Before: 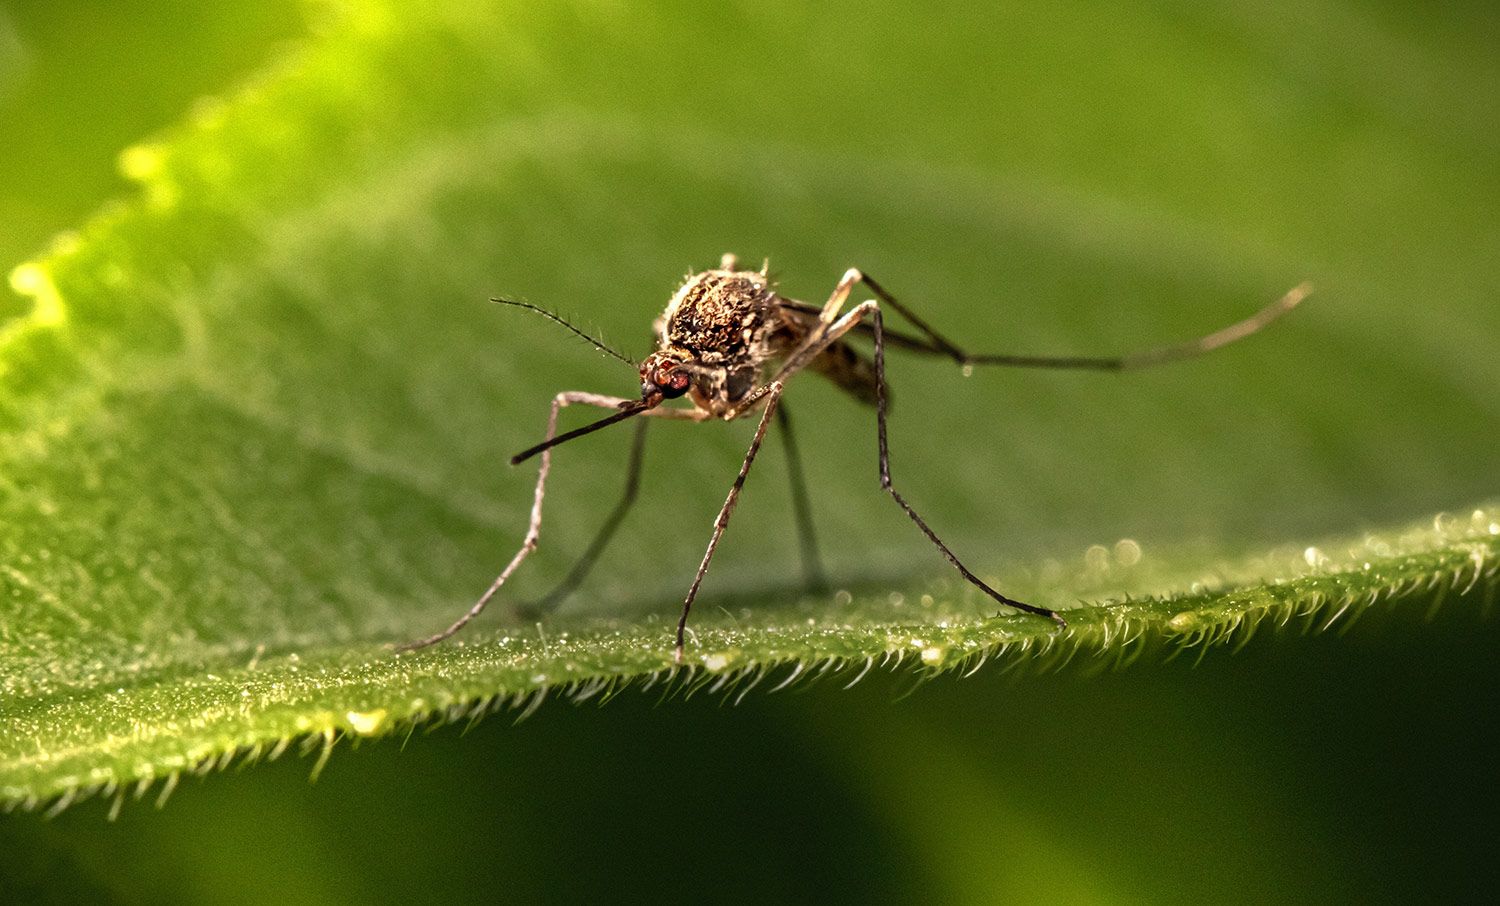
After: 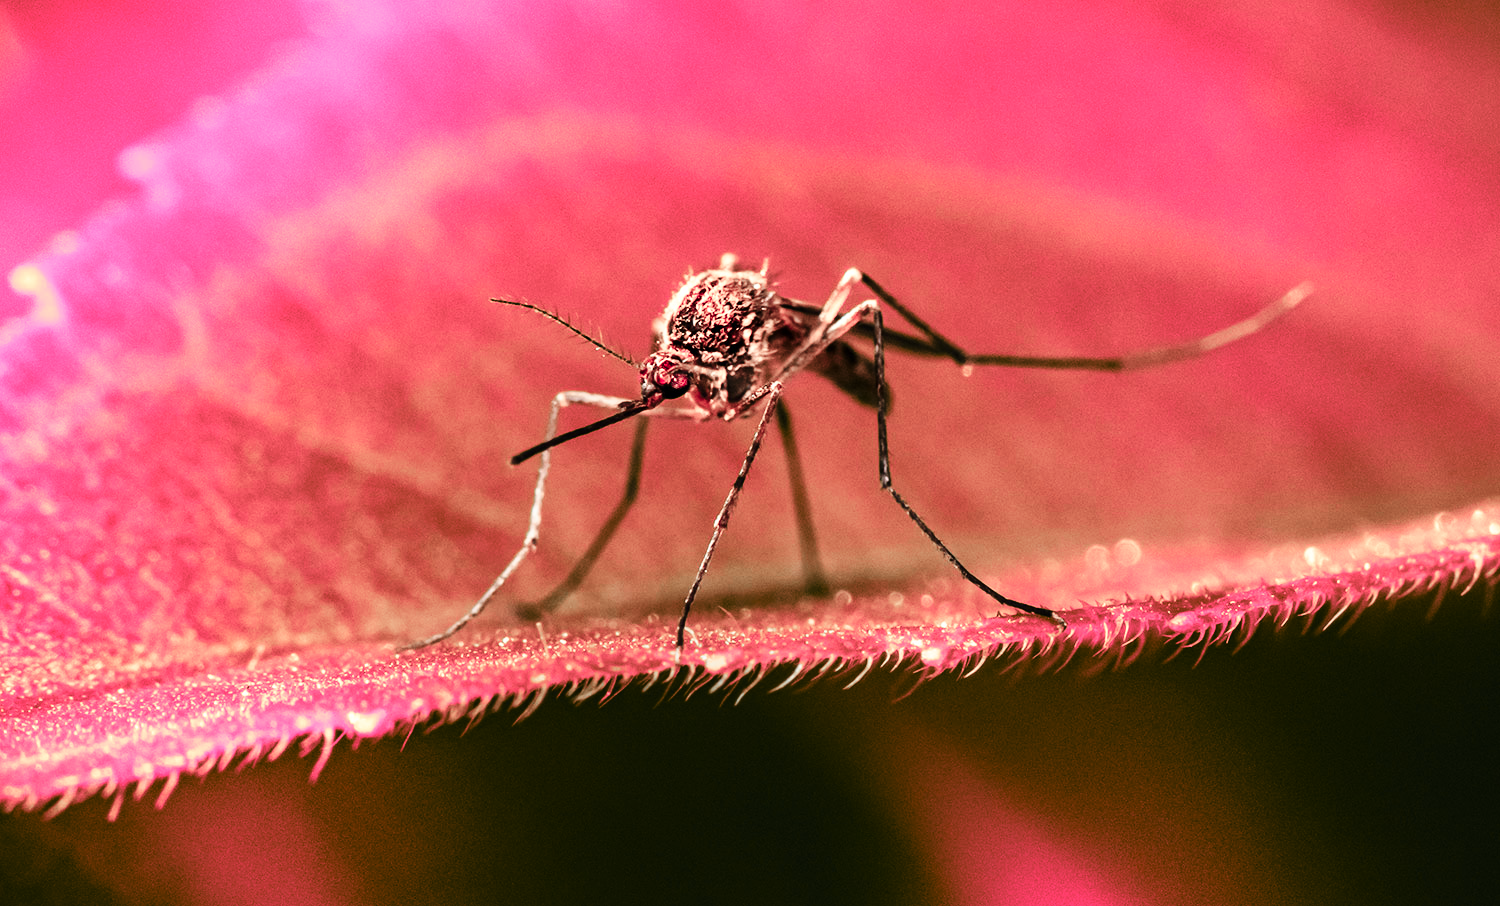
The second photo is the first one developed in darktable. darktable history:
base curve: curves: ch0 [(0, 0) (0.036, 0.025) (0.121, 0.166) (0.206, 0.329) (0.605, 0.79) (1, 1)], preserve colors none
color zones: curves: ch2 [(0, 0.488) (0.143, 0.417) (0.286, 0.212) (0.429, 0.179) (0.571, 0.154) (0.714, 0.415) (0.857, 0.495) (1, 0.488)]
